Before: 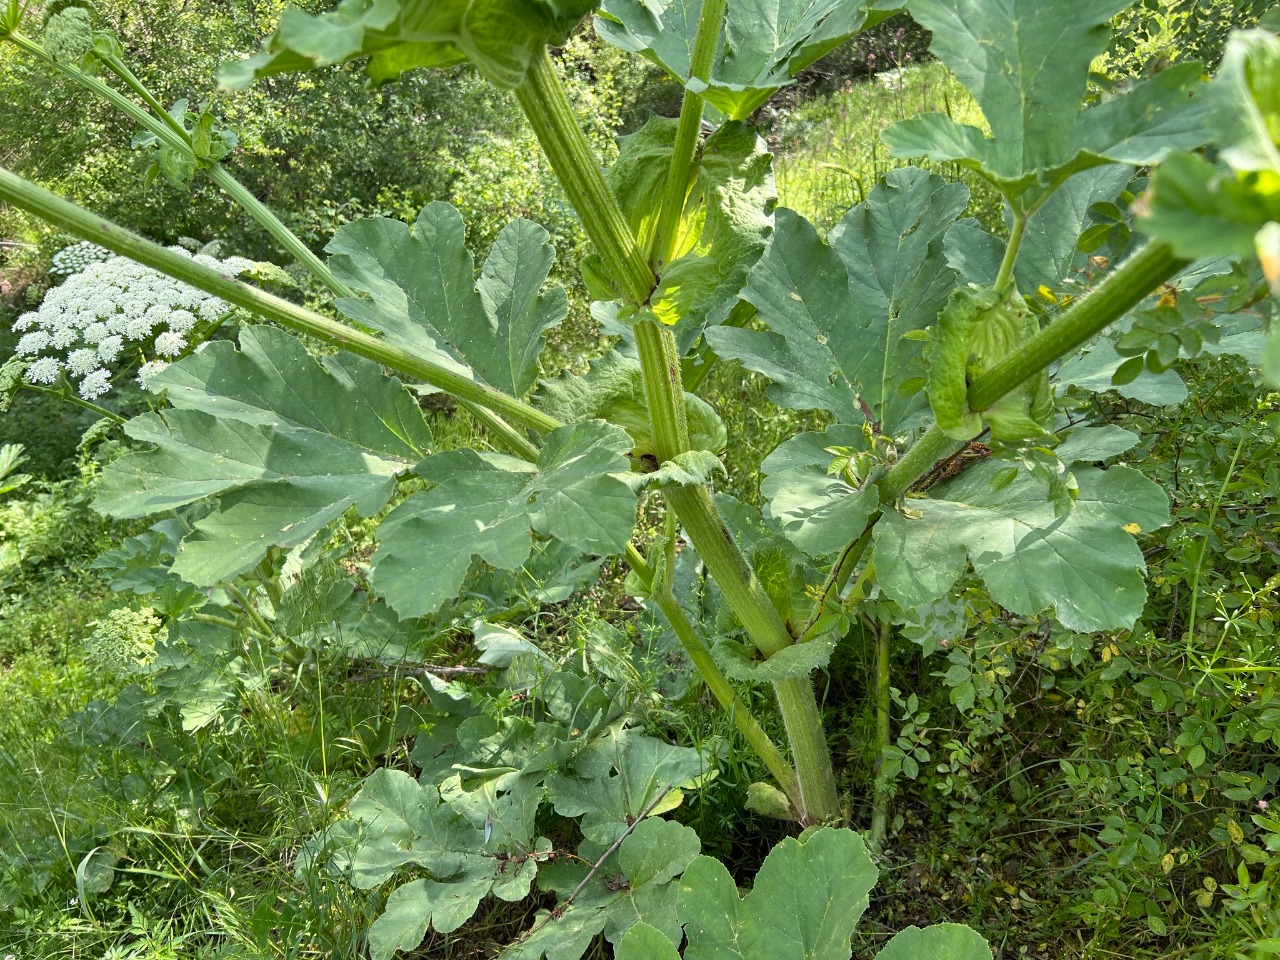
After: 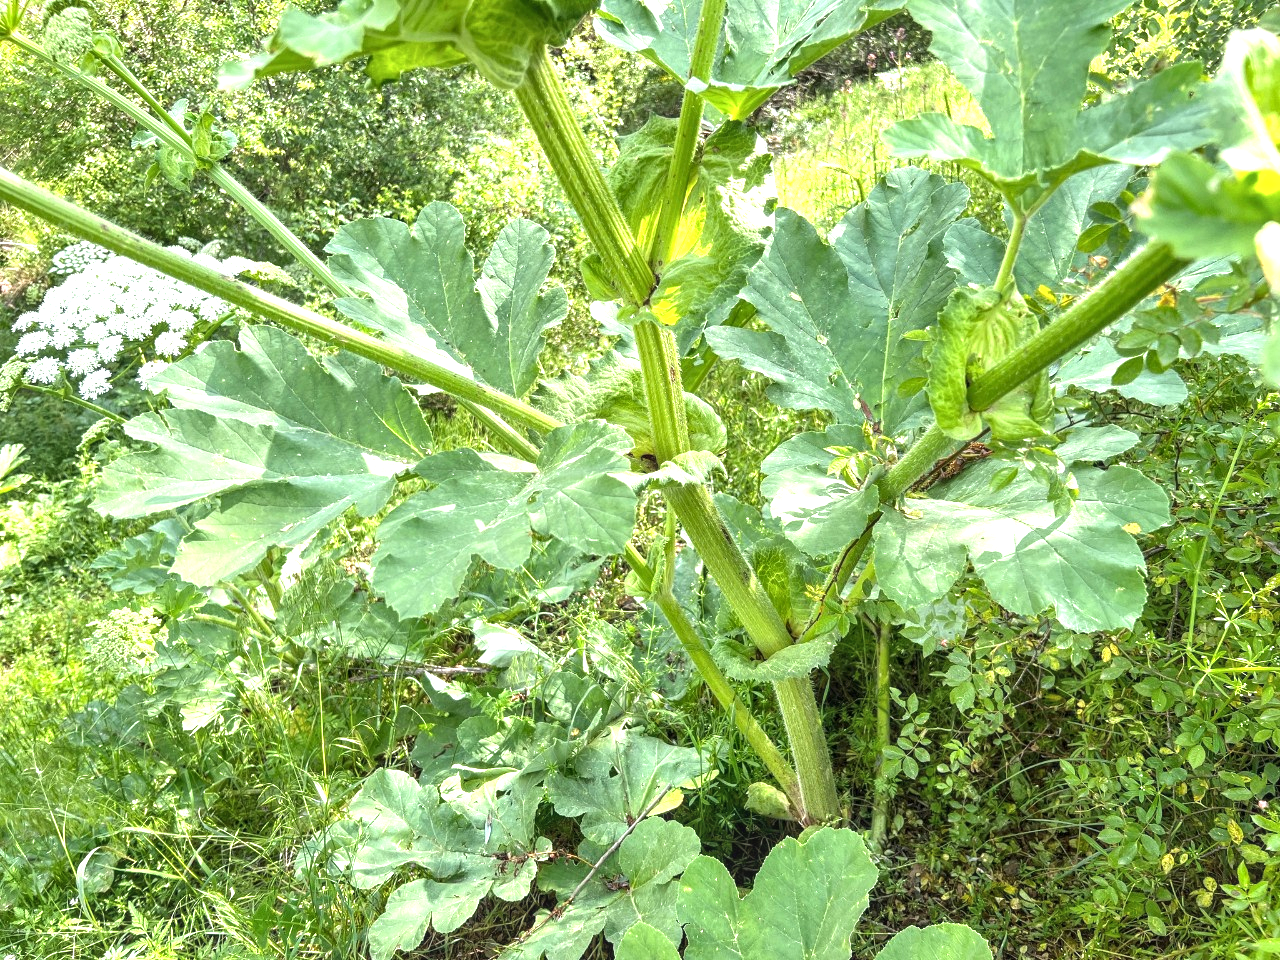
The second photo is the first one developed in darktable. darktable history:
exposure: black level correction -0.002, exposure 1.109 EV, compensate highlight preservation false
local contrast: on, module defaults
